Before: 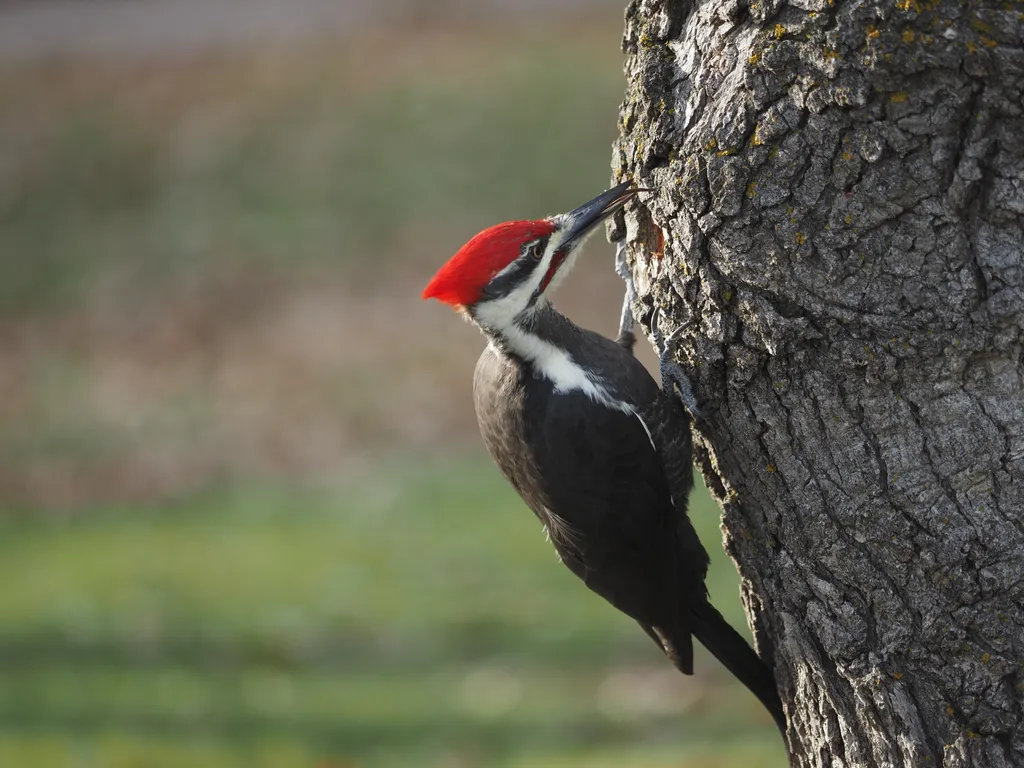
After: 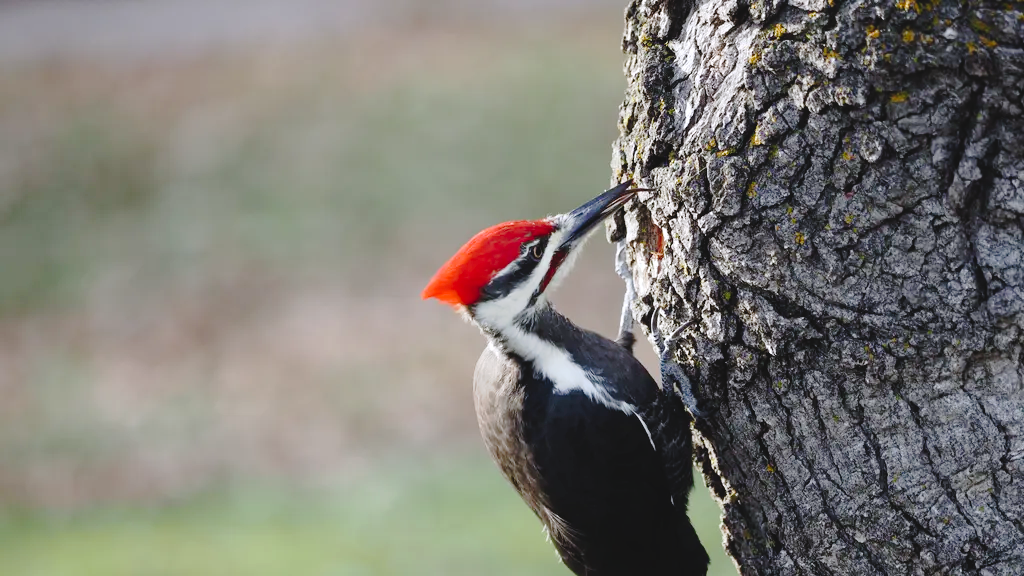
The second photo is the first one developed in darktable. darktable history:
base curve: curves: ch0 [(0, 0) (0.472, 0.508) (1, 1)]
tone curve: curves: ch0 [(0, 0) (0.003, 0.051) (0.011, 0.052) (0.025, 0.055) (0.044, 0.062) (0.069, 0.068) (0.1, 0.077) (0.136, 0.098) (0.177, 0.145) (0.224, 0.223) (0.277, 0.314) (0.335, 0.43) (0.399, 0.518) (0.468, 0.591) (0.543, 0.656) (0.623, 0.726) (0.709, 0.809) (0.801, 0.857) (0.898, 0.918) (1, 1)], preserve colors none
color calibration: illuminant as shot in camera, x 0.358, y 0.373, temperature 4628.91 K
color balance rgb: shadows lift › luminance -10%, highlights gain › luminance 10%, saturation formula JzAzBz (2021)
crop: bottom 24.988%
white balance: emerald 1
